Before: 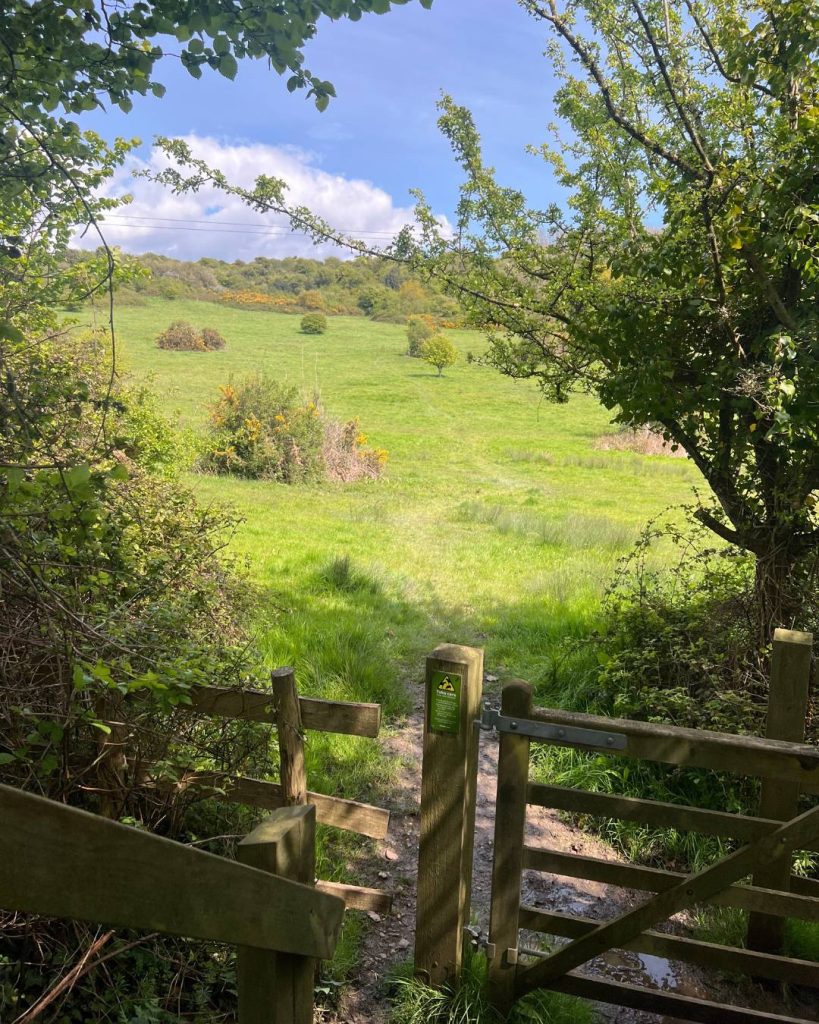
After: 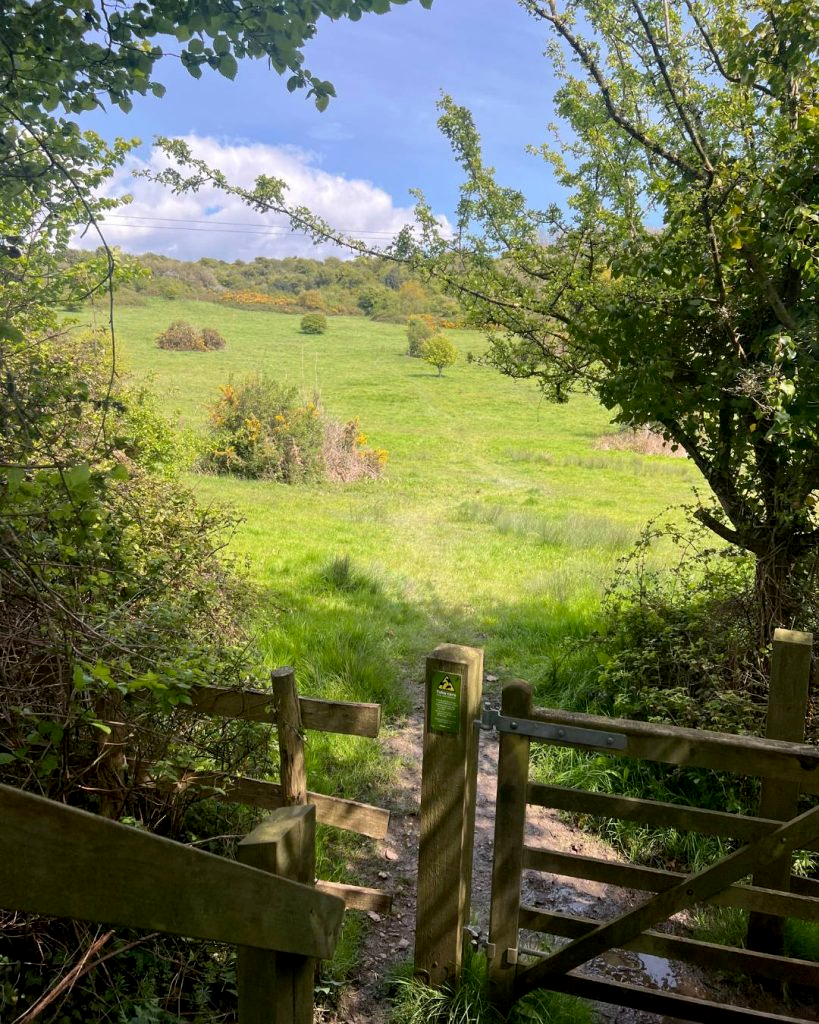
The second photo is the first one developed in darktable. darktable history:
exposure: black level correction 0.005, exposure 0.016 EV, compensate highlight preservation false
